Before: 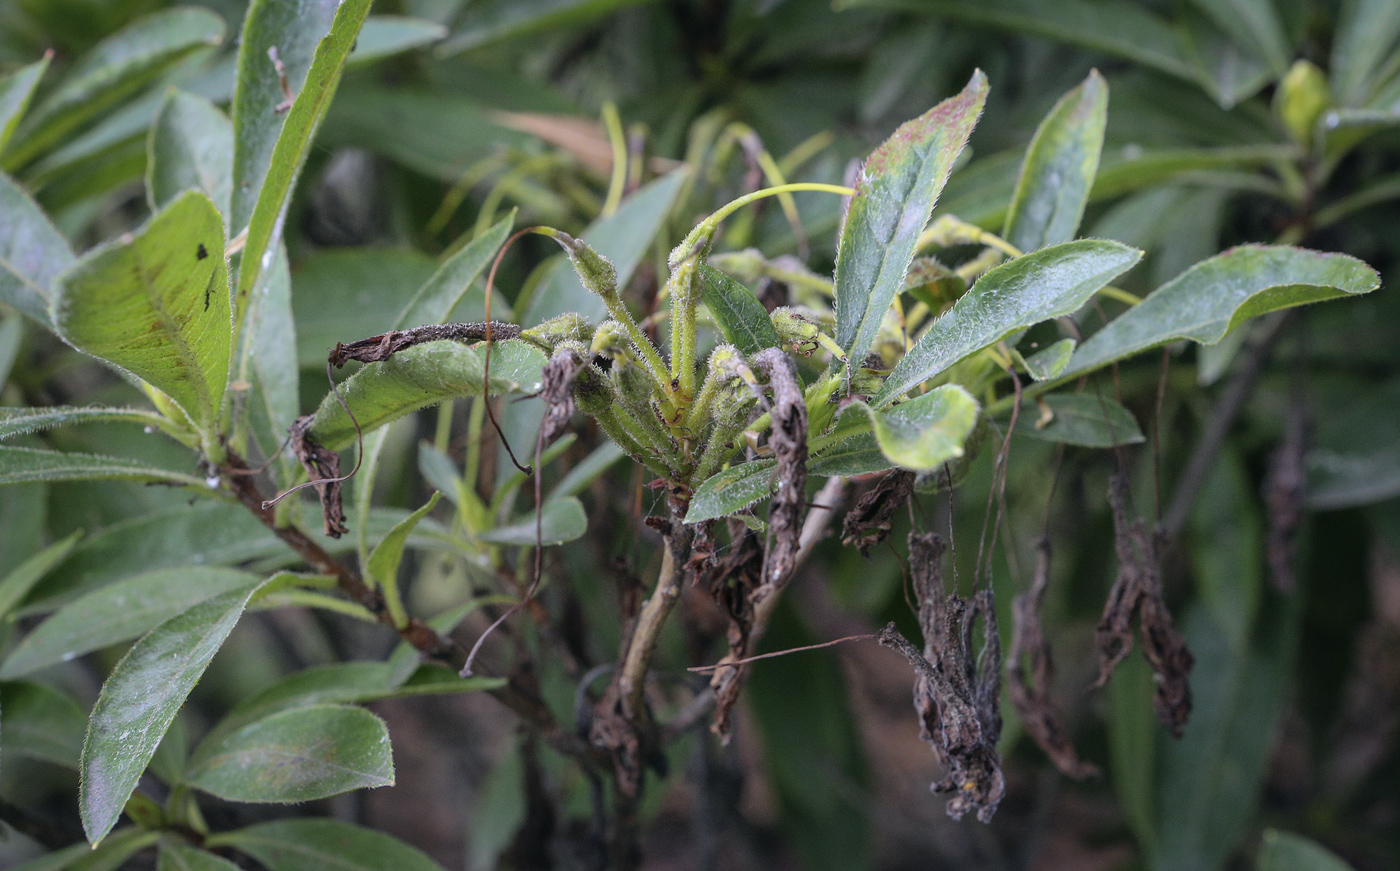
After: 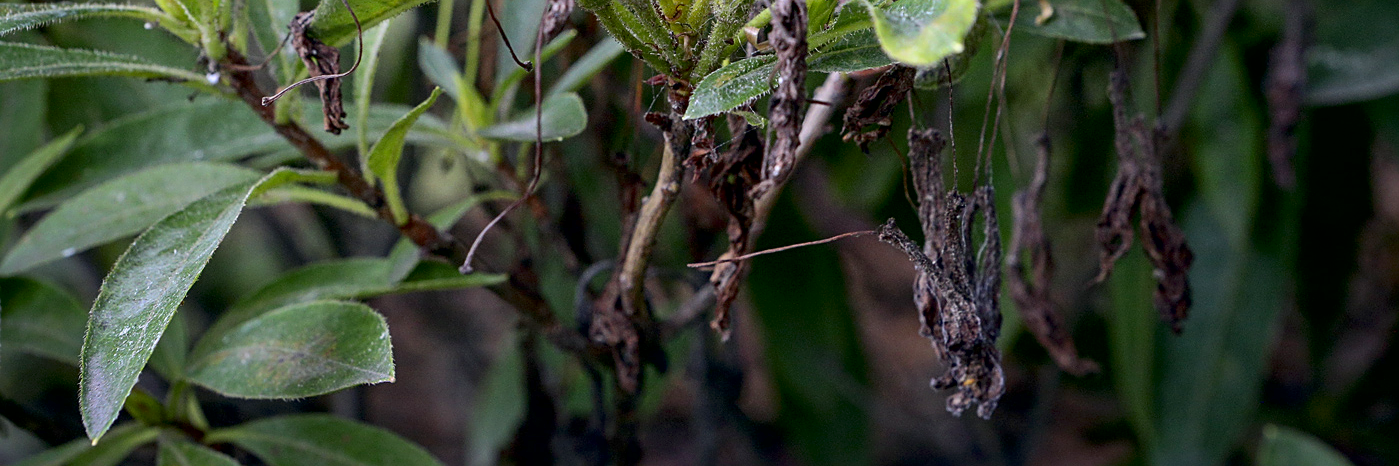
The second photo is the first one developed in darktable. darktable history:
tone equalizer: edges refinement/feathering 500, mask exposure compensation -1.57 EV, preserve details no
sharpen: on, module defaults
contrast brightness saturation: contrast 0.133, brightness -0.054, saturation 0.154
exposure: black level correction 0.009, exposure 0.116 EV, compensate highlight preservation false
crop and rotate: top 46.484%, right 0.059%
